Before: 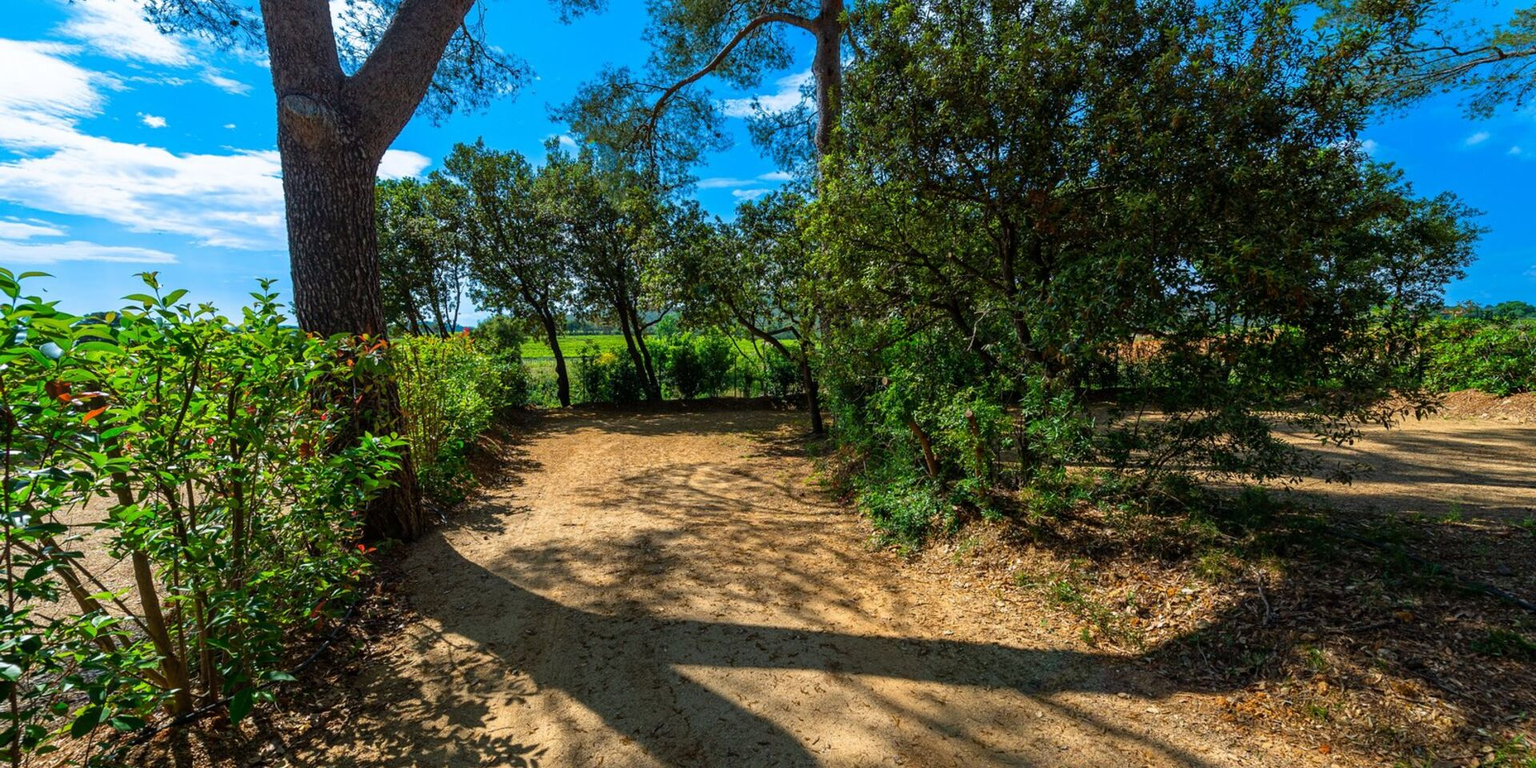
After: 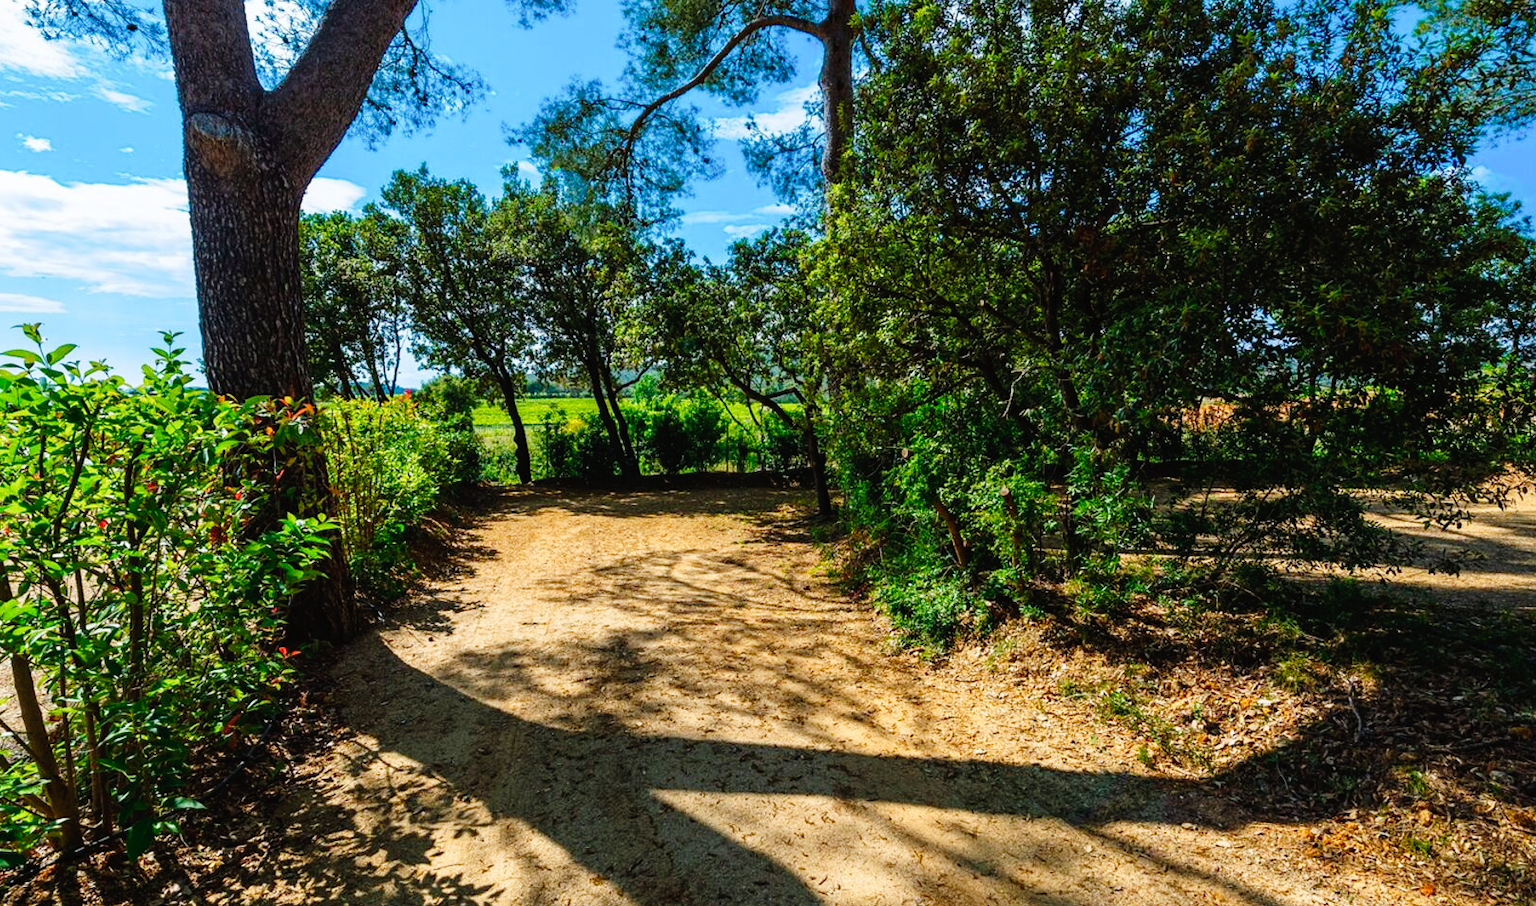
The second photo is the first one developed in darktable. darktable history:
crop: left 8.026%, right 7.374%
tone curve: curves: ch0 [(0, 0) (0.003, 0.016) (0.011, 0.019) (0.025, 0.023) (0.044, 0.029) (0.069, 0.042) (0.1, 0.068) (0.136, 0.101) (0.177, 0.143) (0.224, 0.21) (0.277, 0.289) (0.335, 0.379) (0.399, 0.476) (0.468, 0.569) (0.543, 0.654) (0.623, 0.75) (0.709, 0.822) (0.801, 0.893) (0.898, 0.946) (1, 1)], preserve colors none
